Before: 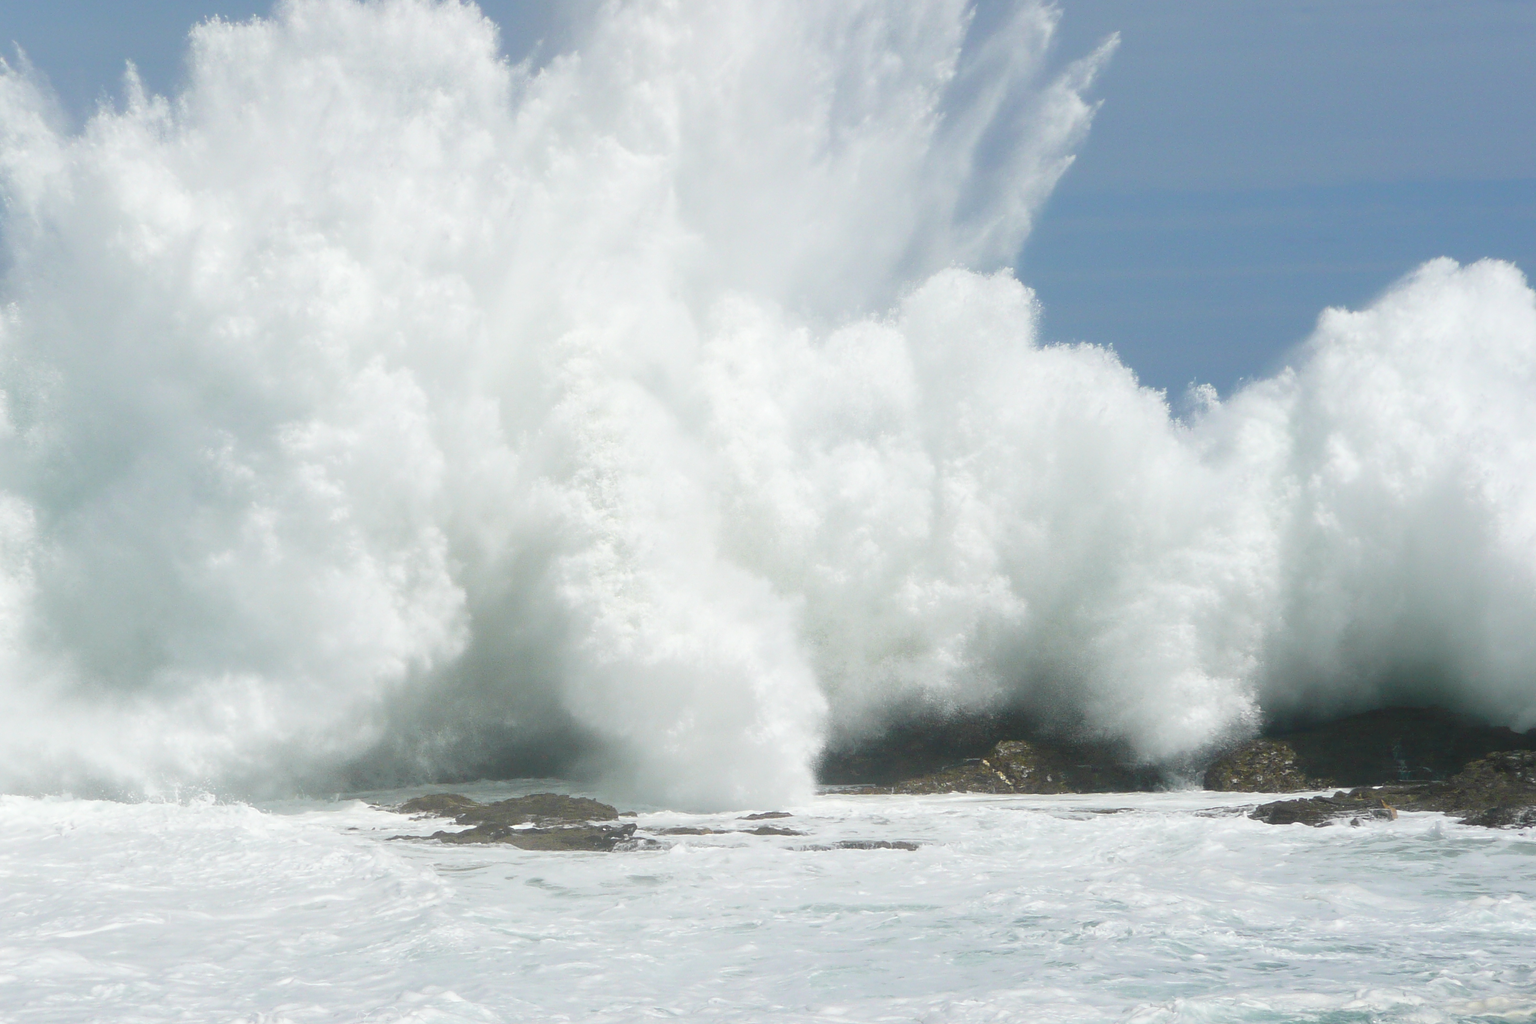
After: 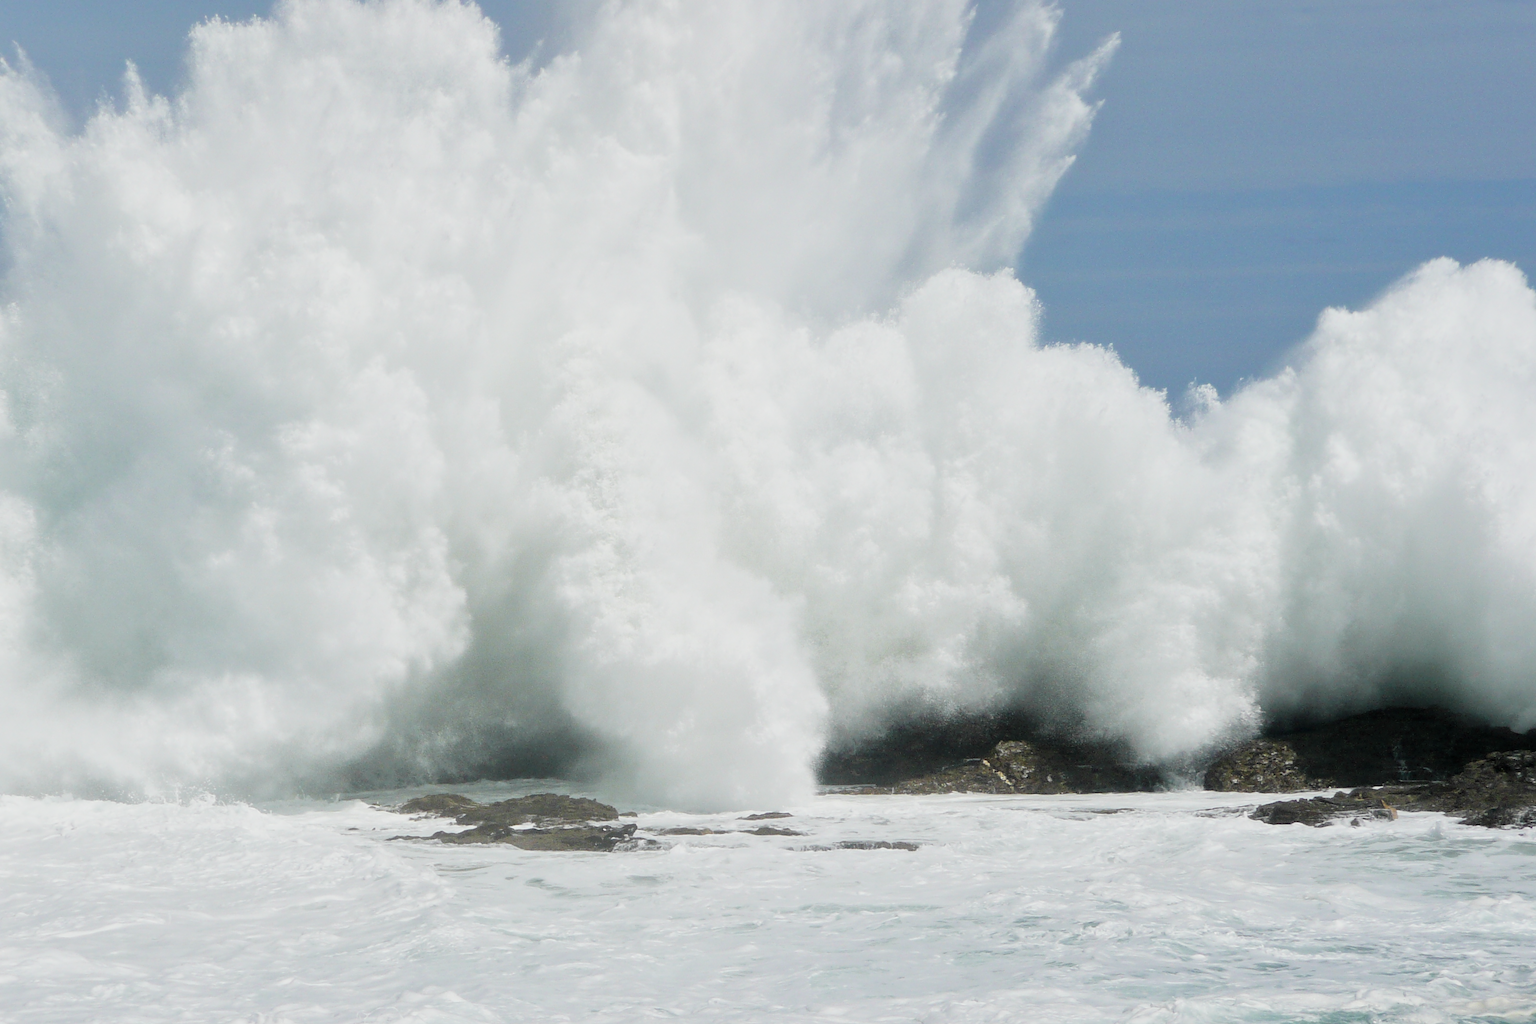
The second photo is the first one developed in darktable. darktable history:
filmic rgb: black relative exposure -5.13 EV, white relative exposure 3.52 EV, hardness 3.16, contrast 1.195, highlights saturation mix -49.15%
local contrast: mode bilateral grid, contrast 21, coarseness 51, detail 120%, midtone range 0.2
